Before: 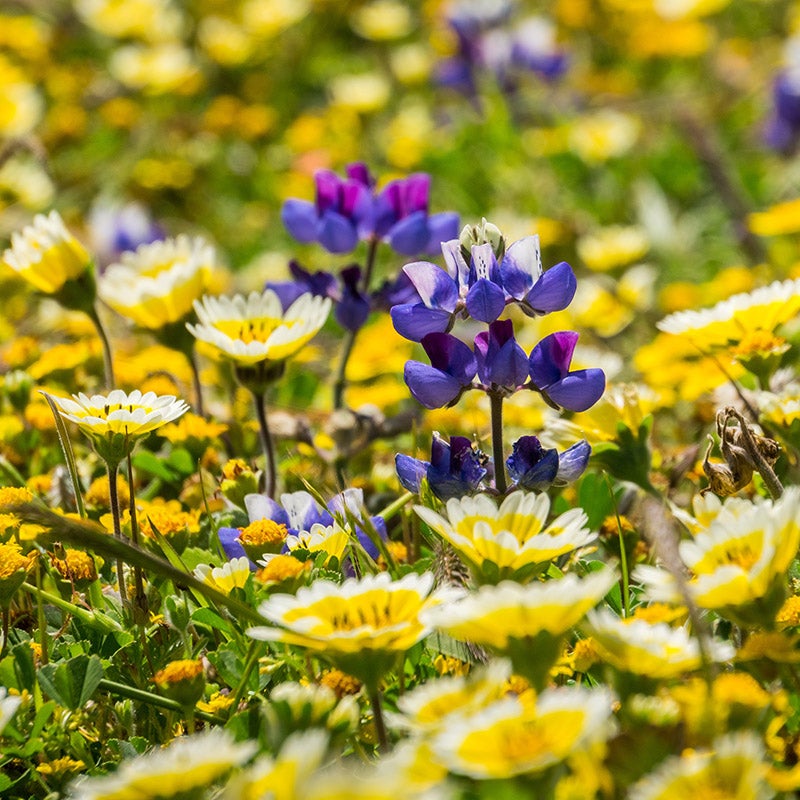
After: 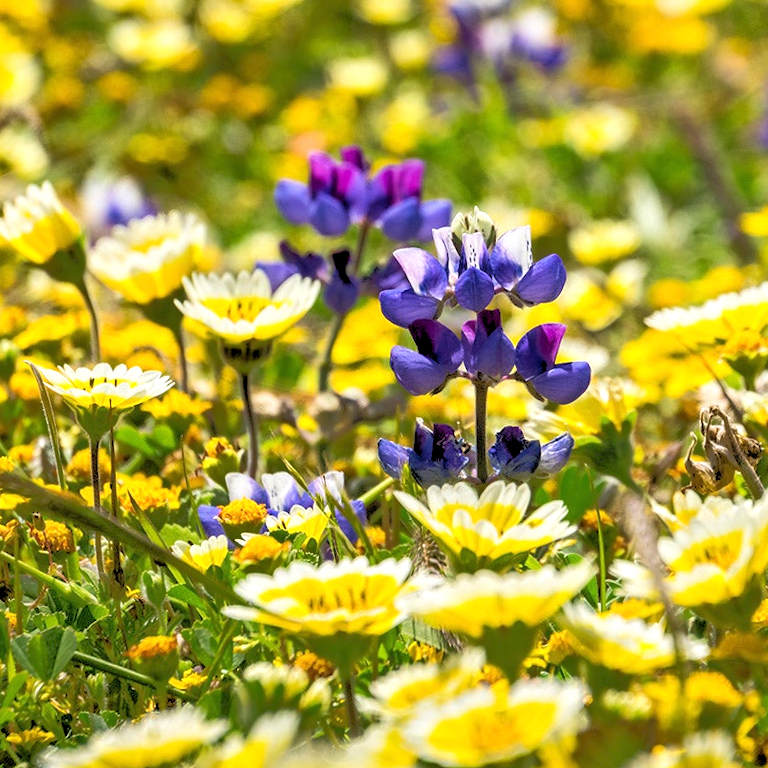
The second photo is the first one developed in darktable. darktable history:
crop and rotate: angle -2.38°
rgb levels: levels [[0.01, 0.419, 0.839], [0, 0.5, 1], [0, 0.5, 1]]
tone equalizer: -8 EV -0.528 EV, -7 EV -0.319 EV, -6 EV -0.083 EV, -5 EV 0.413 EV, -4 EV 0.985 EV, -3 EV 0.791 EV, -2 EV -0.01 EV, -1 EV 0.14 EV, +0 EV -0.012 EV, smoothing 1
